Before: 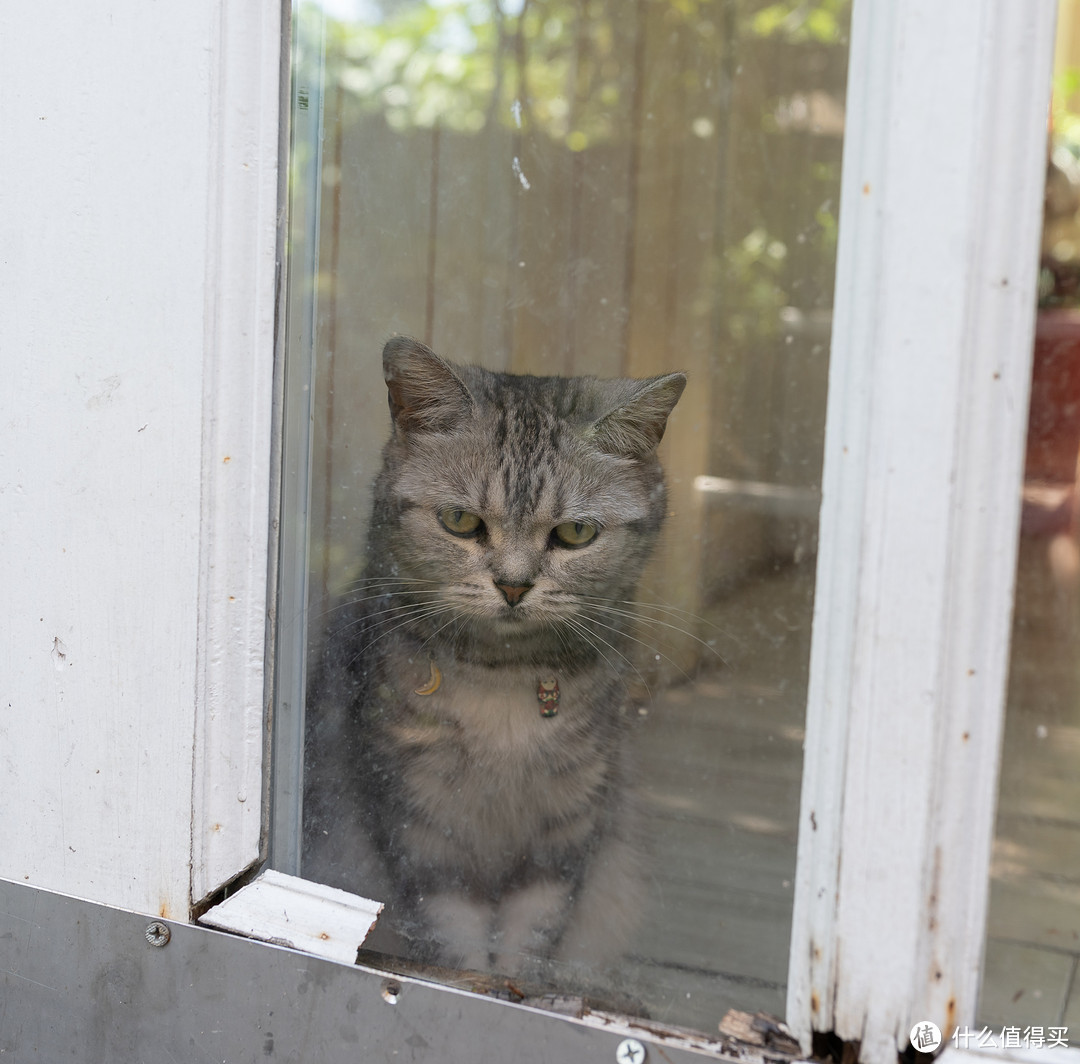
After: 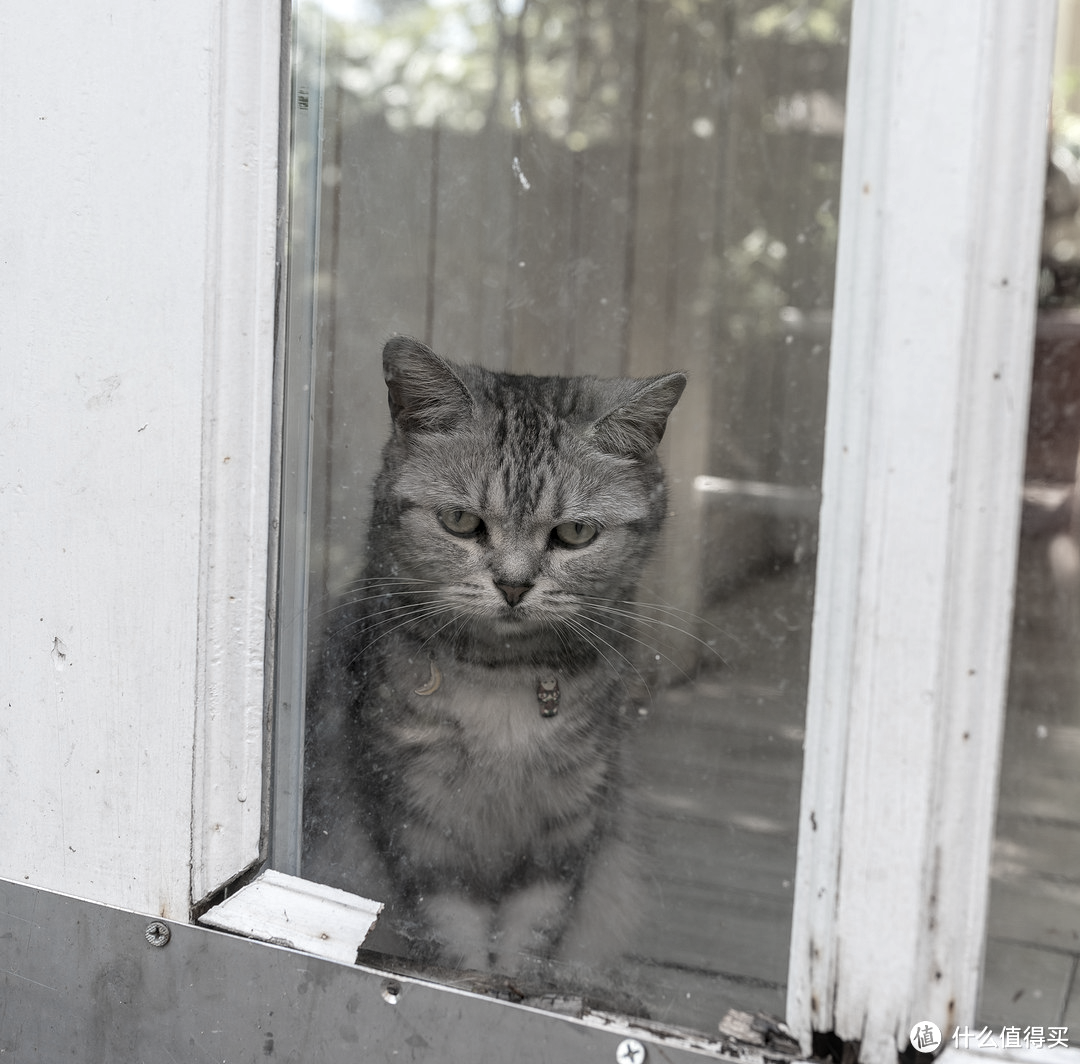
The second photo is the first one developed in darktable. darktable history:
color zones: curves: ch1 [(0.238, 0.163) (0.476, 0.2) (0.733, 0.322) (0.848, 0.134)]
local contrast: detail 130%
